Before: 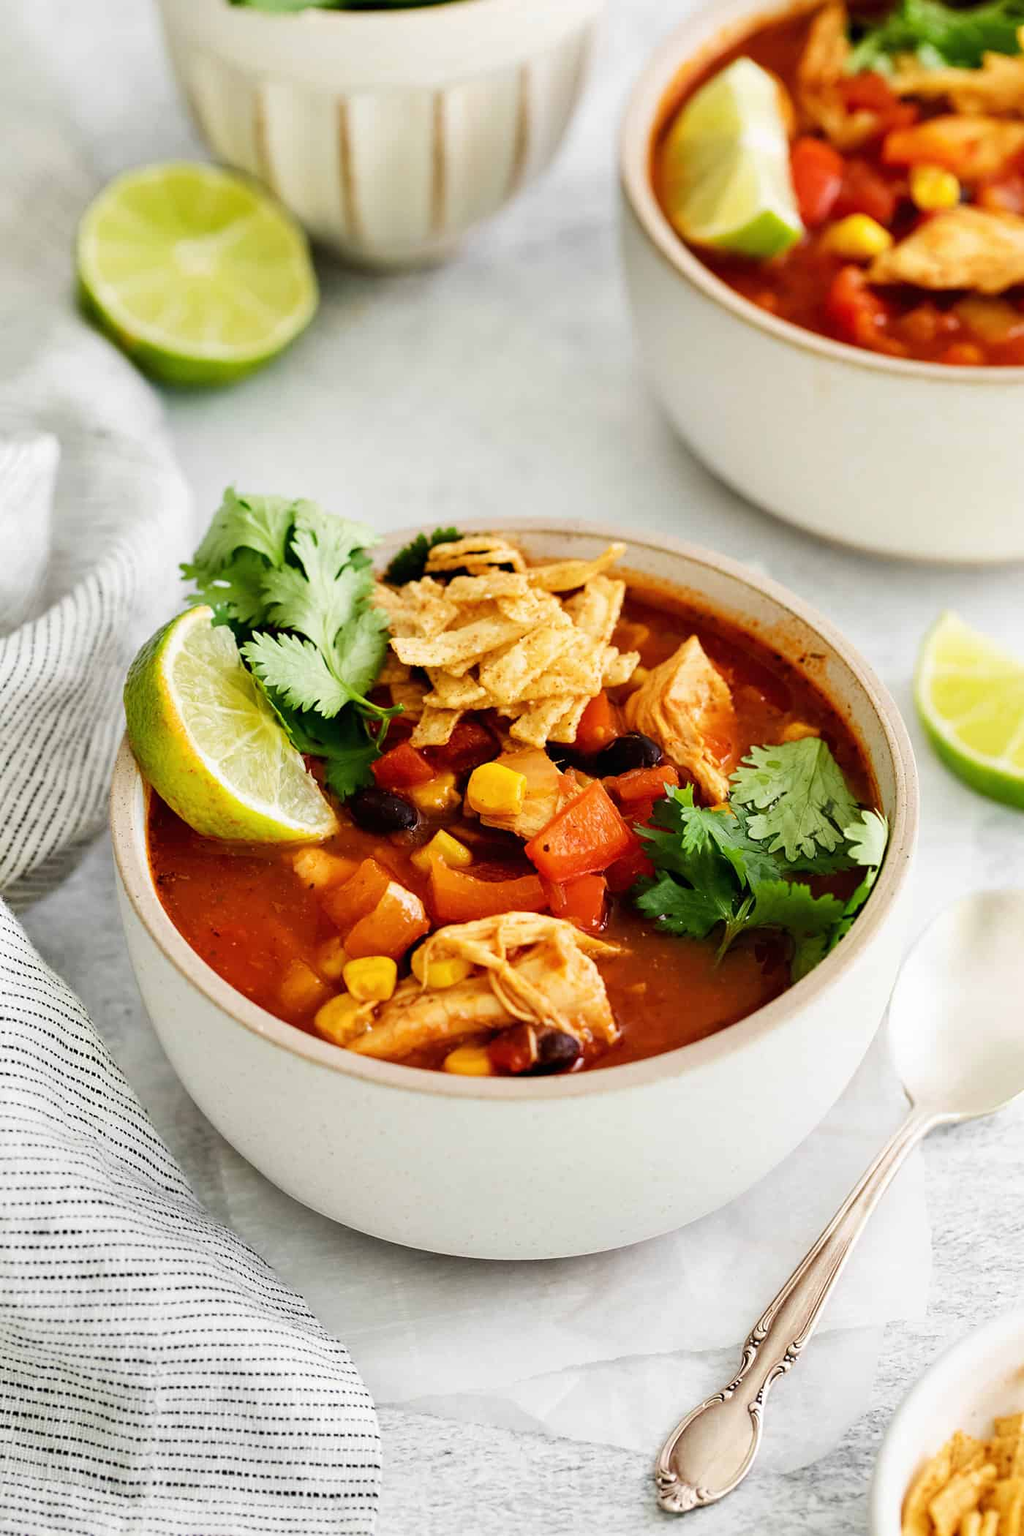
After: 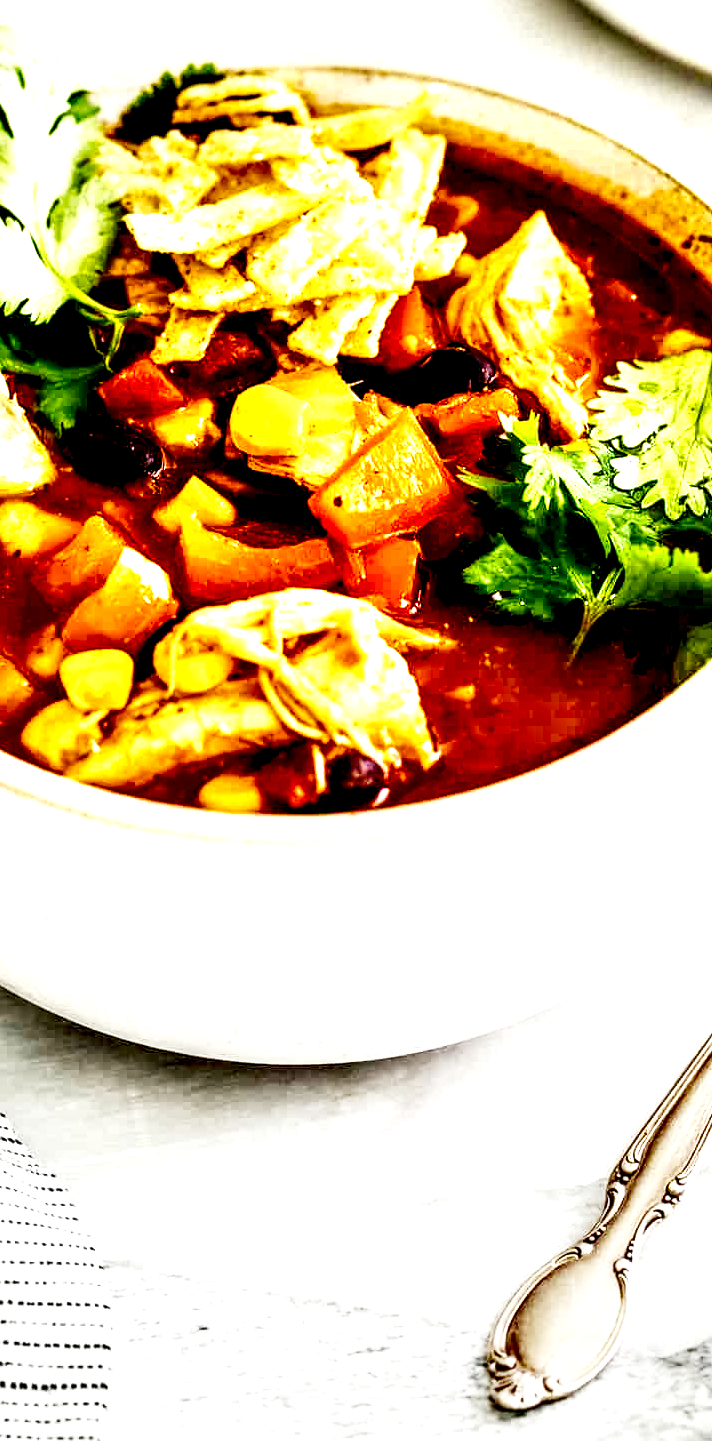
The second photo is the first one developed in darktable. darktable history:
crop and rotate: left 29.236%, top 31.36%, right 19.858%
base curve: curves: ch0 [(0, 0) (0.028, 0.03) (0.121, 0.232) (0.46, 0.748) (0.859, 0.968) (1, 1)], preserve colors none
color balance rgb: highlights gain › luminance 5.951%, highlights gain › chroma 1.259%, highlights gain › hue 88°, perceptual saturation grading › global saturation 39.306%, perceptual saturation grading › highlights -25.139%, perceptual saturation grading › mid-tones 34.289%, perceptual saturation grading › shadows 35.167%, global vibrance 9.829%
local contrast: highlights 118%, shadows 40%, detail 293%
exposure: exposure 0.374 EV, compensate exposure bias true, compensate highlight preservation false
